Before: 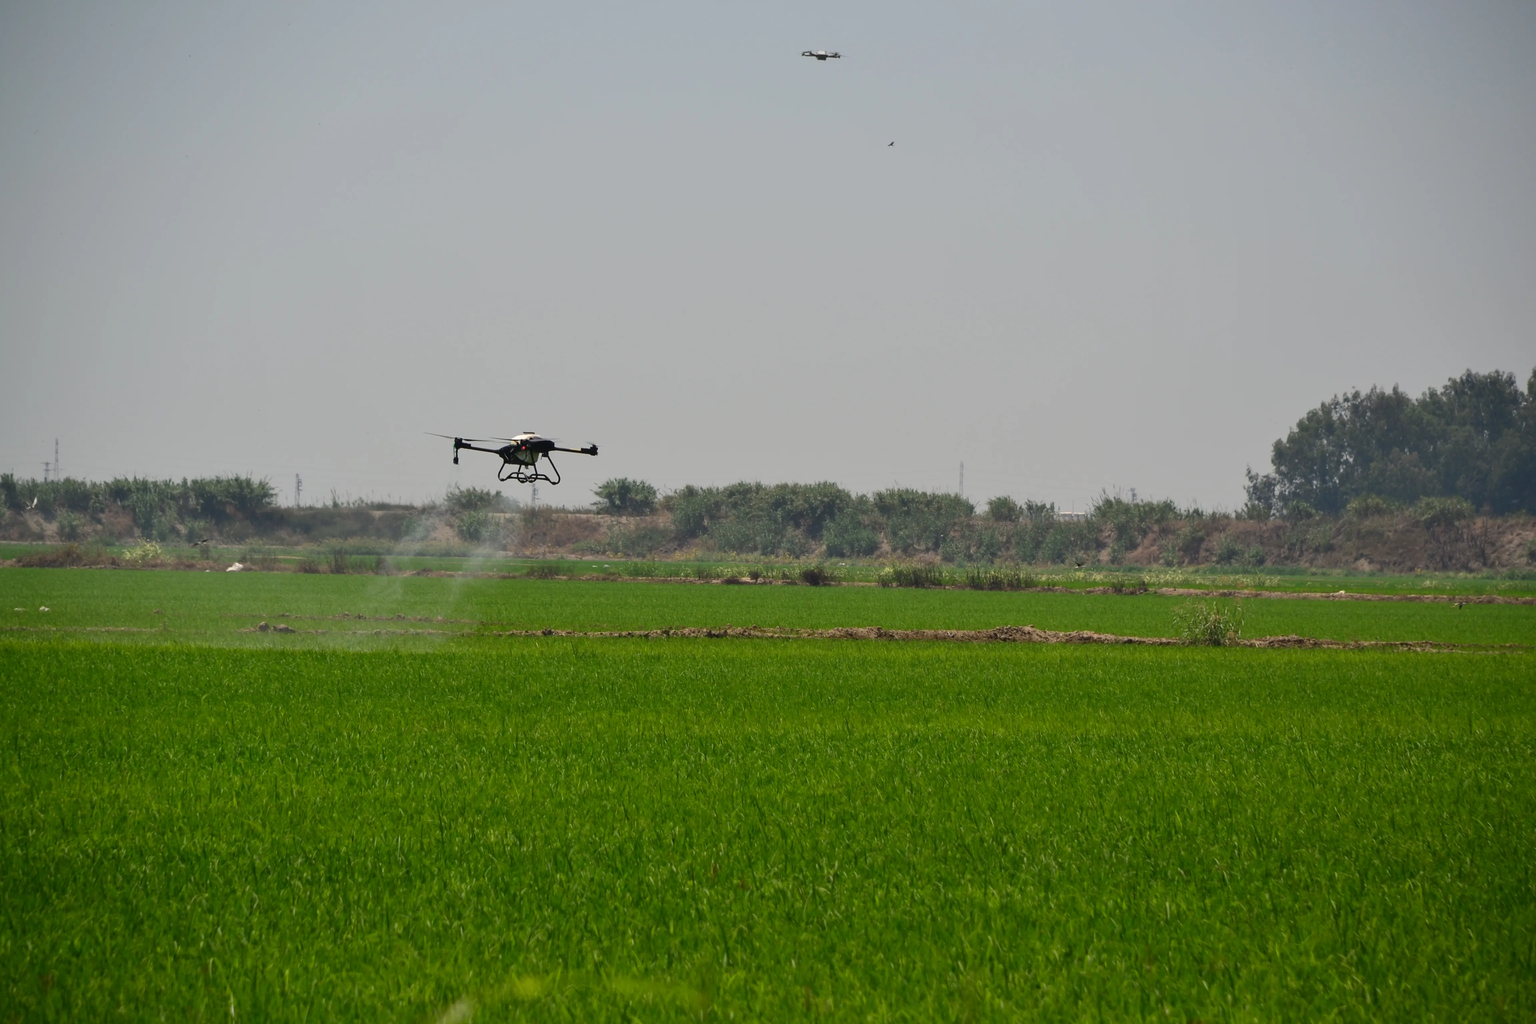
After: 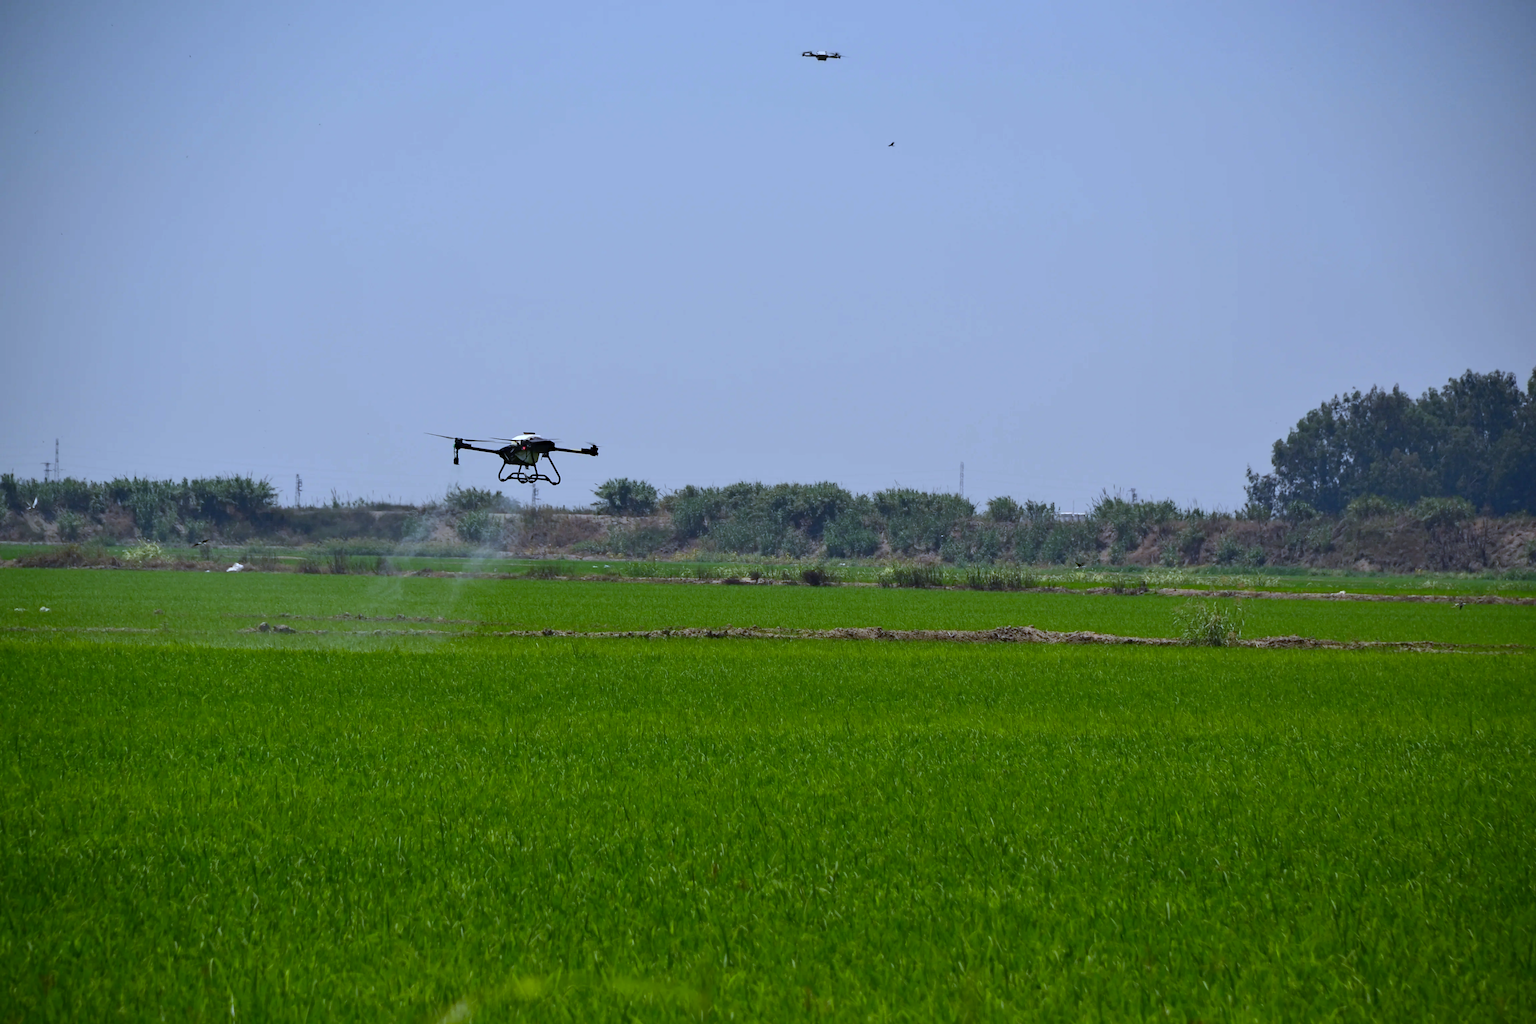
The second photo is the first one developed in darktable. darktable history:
white balance: red 0.871, blue 1.249
haze removal: strength 0.42, compatibility mode true, adaptive false
